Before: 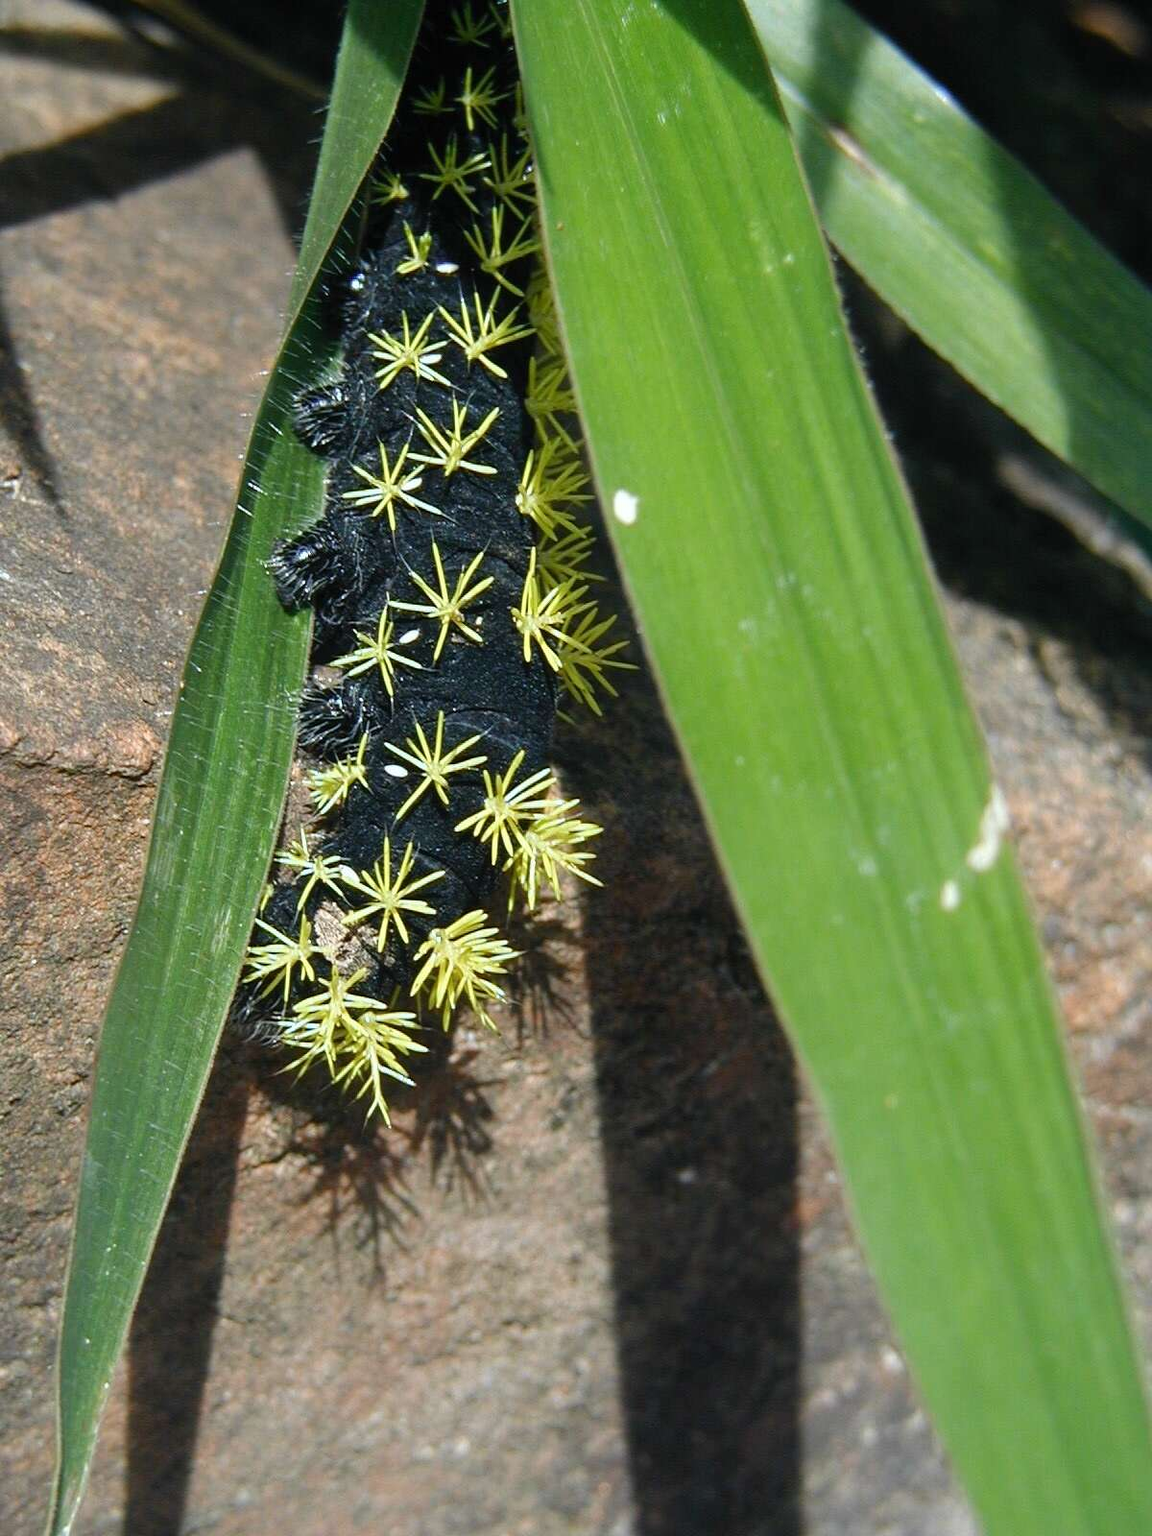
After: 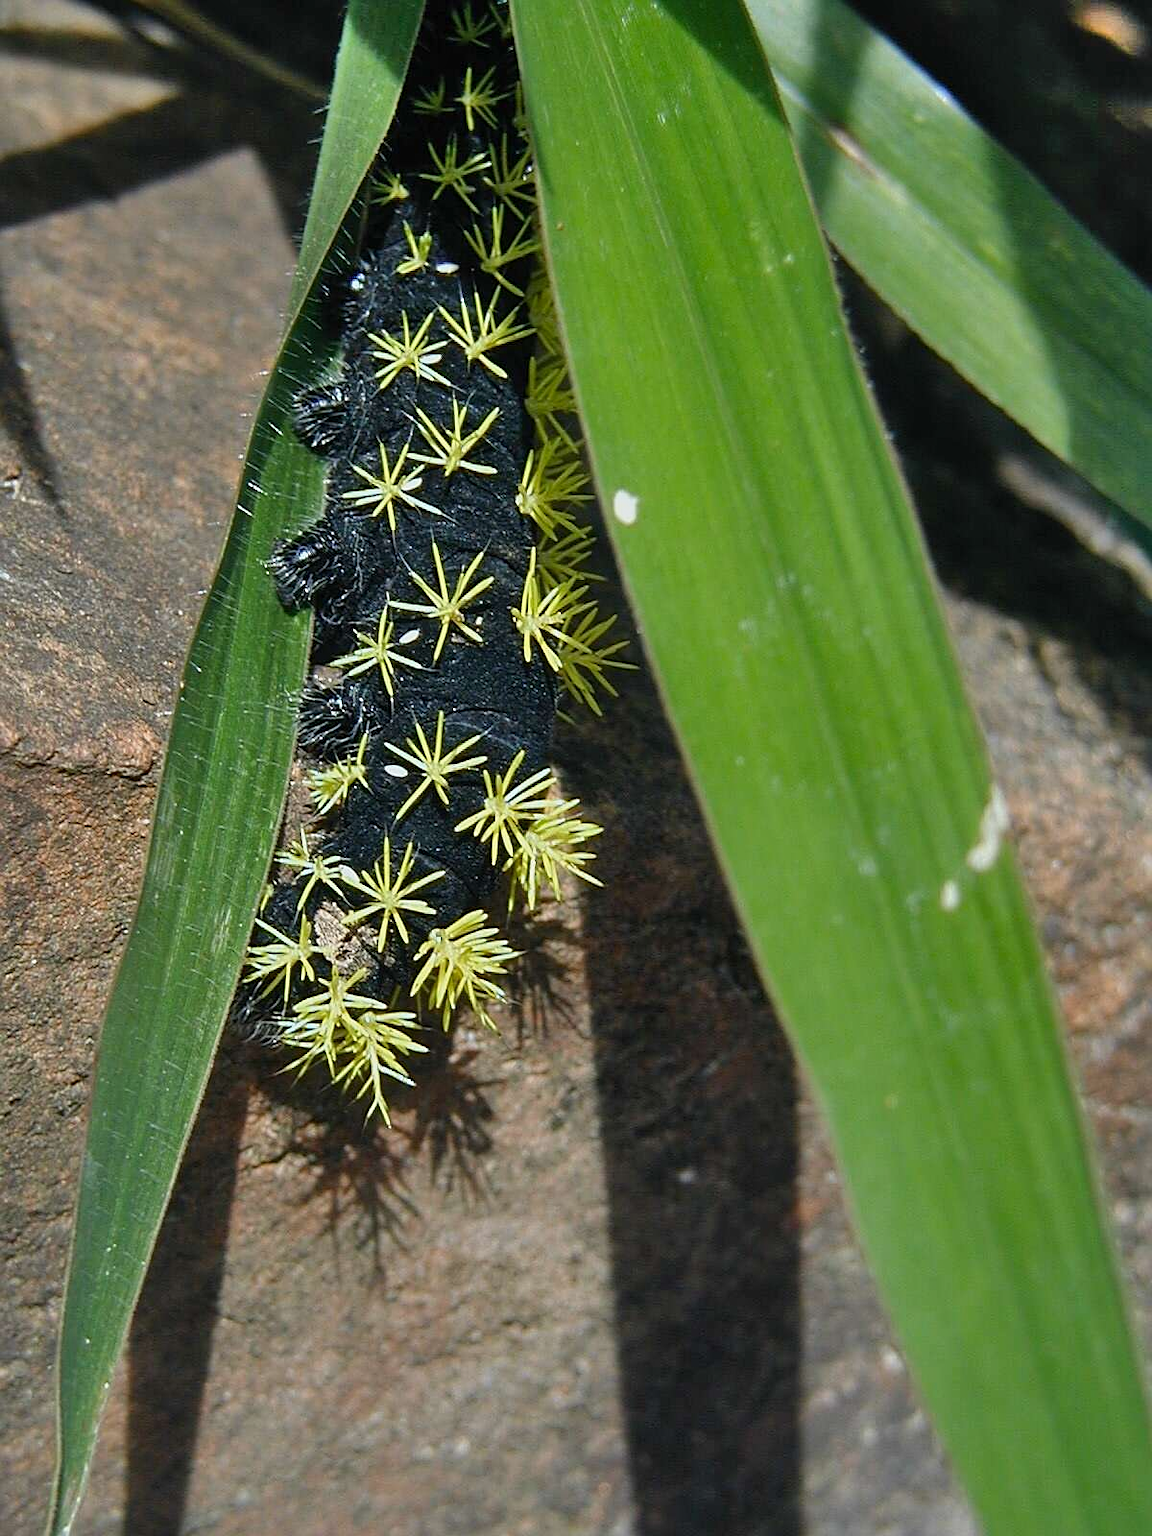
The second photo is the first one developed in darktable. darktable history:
shadows and highlights: shadows 80.81, white point adjustment -9.25, highlights -61.32, soften with gaussian
sharpen: on, module defaults
